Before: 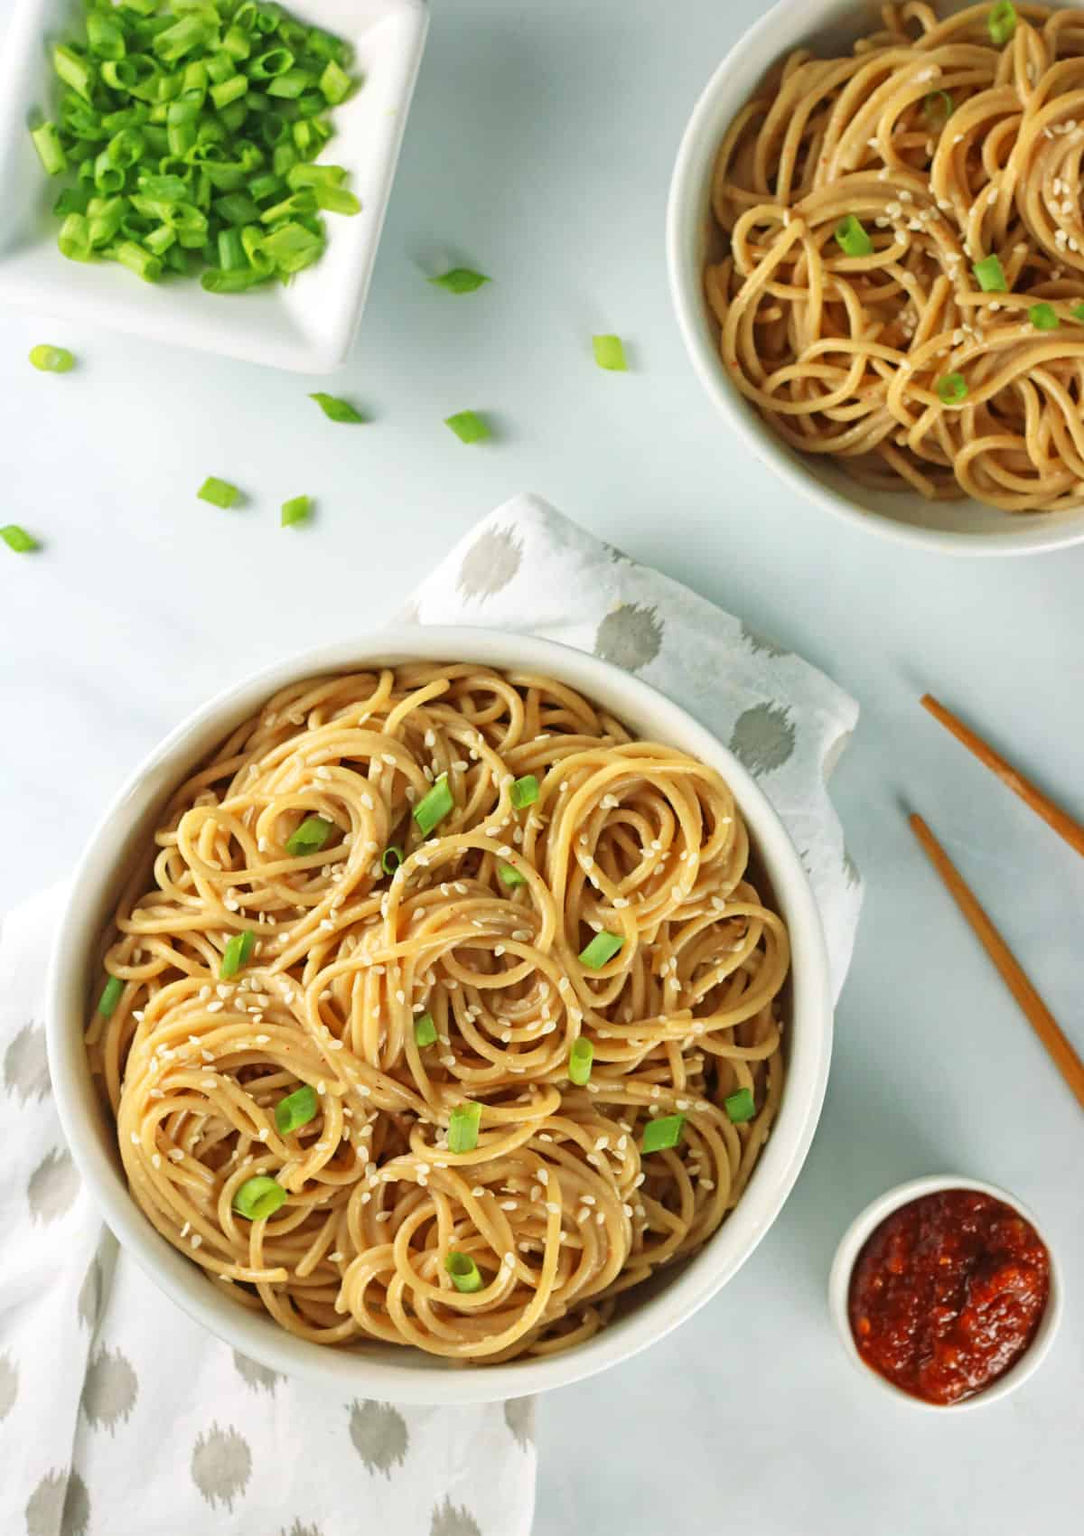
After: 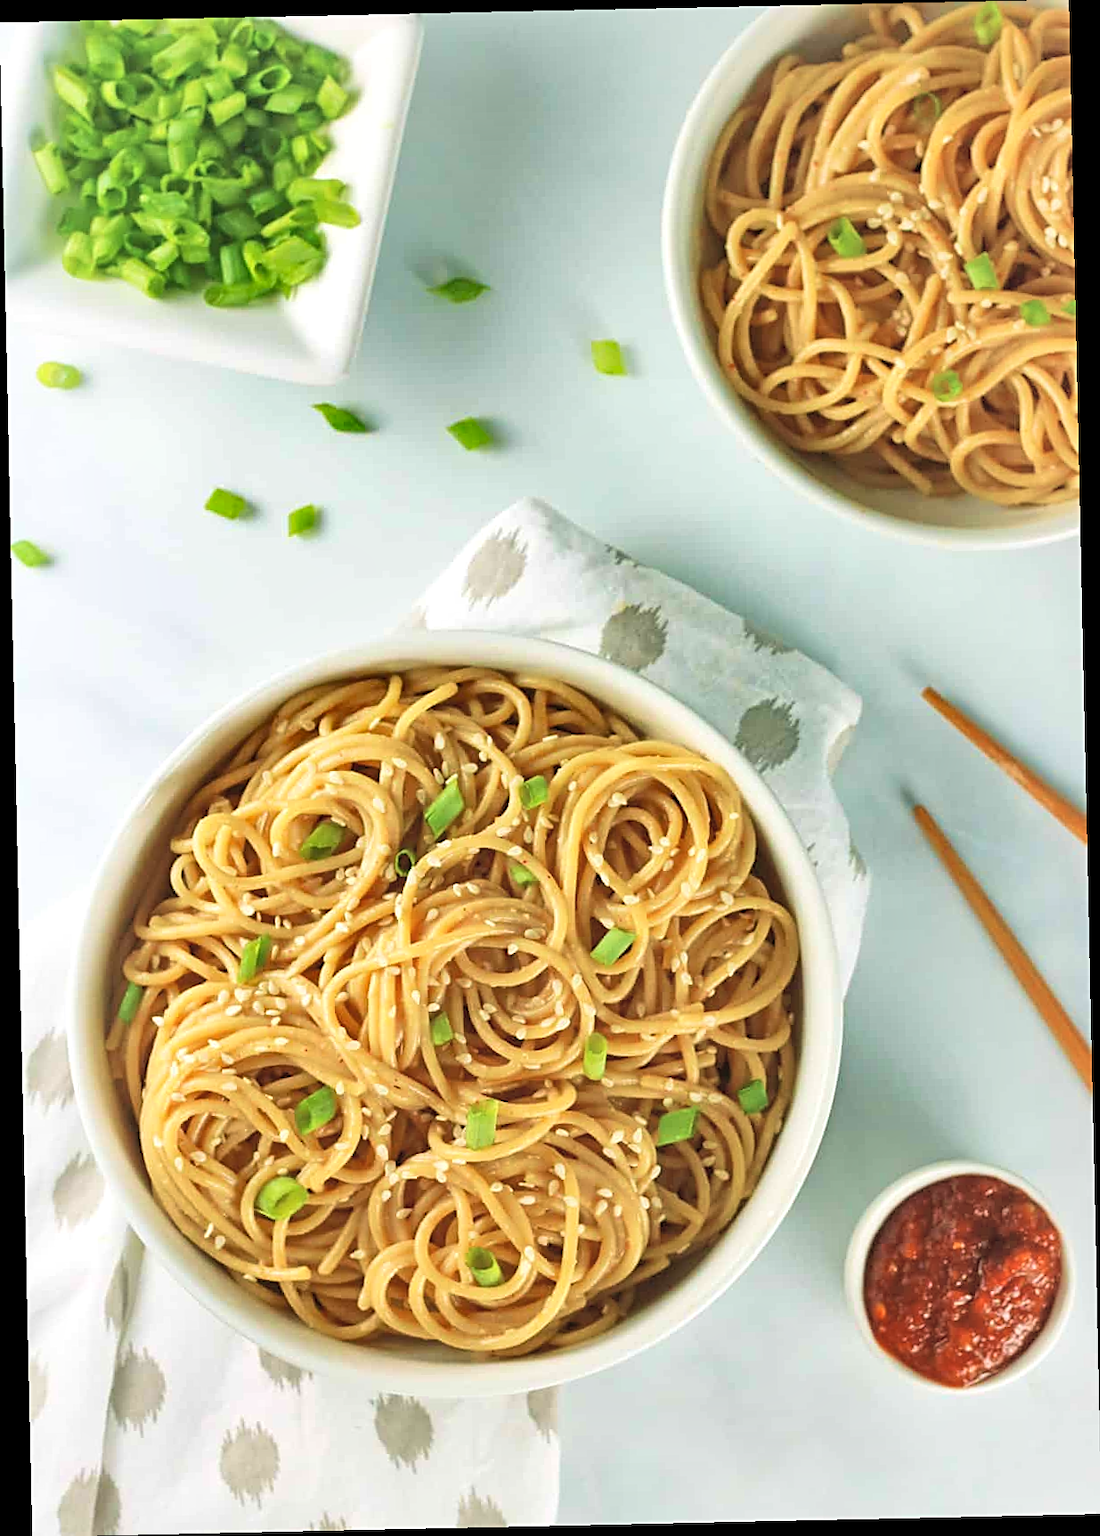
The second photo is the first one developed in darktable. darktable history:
exposure: compensate highlight preservation false
sharpen: on, module defaults
local contrast: mode bilateral grid, contrast 20, coarseness 50, detail 120%, midtone range 0.2
velvia: on, module defaults
contrast brightness saturation: brightness 0.28
shadows and highlights: shadows 52.42, soften with gaussian
white balance: emerald 1
rotate and perspective: rotation -1.24°, automatic cropping off
